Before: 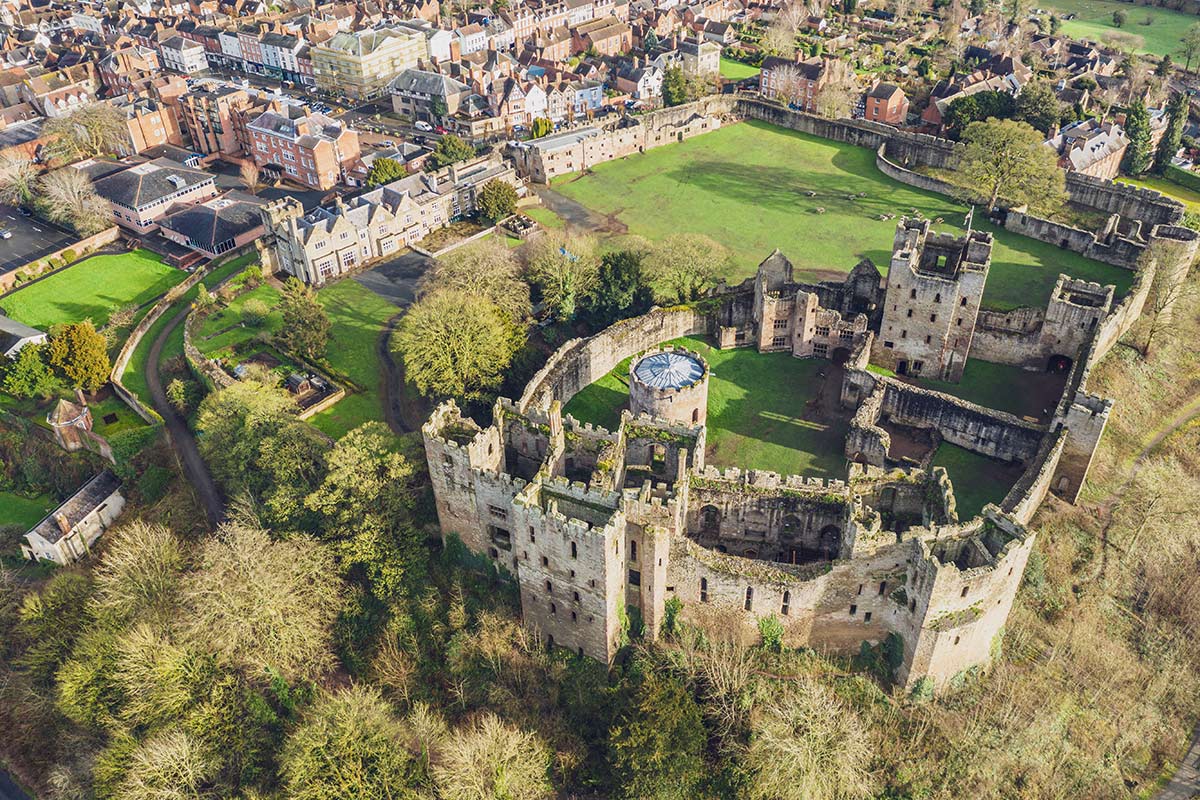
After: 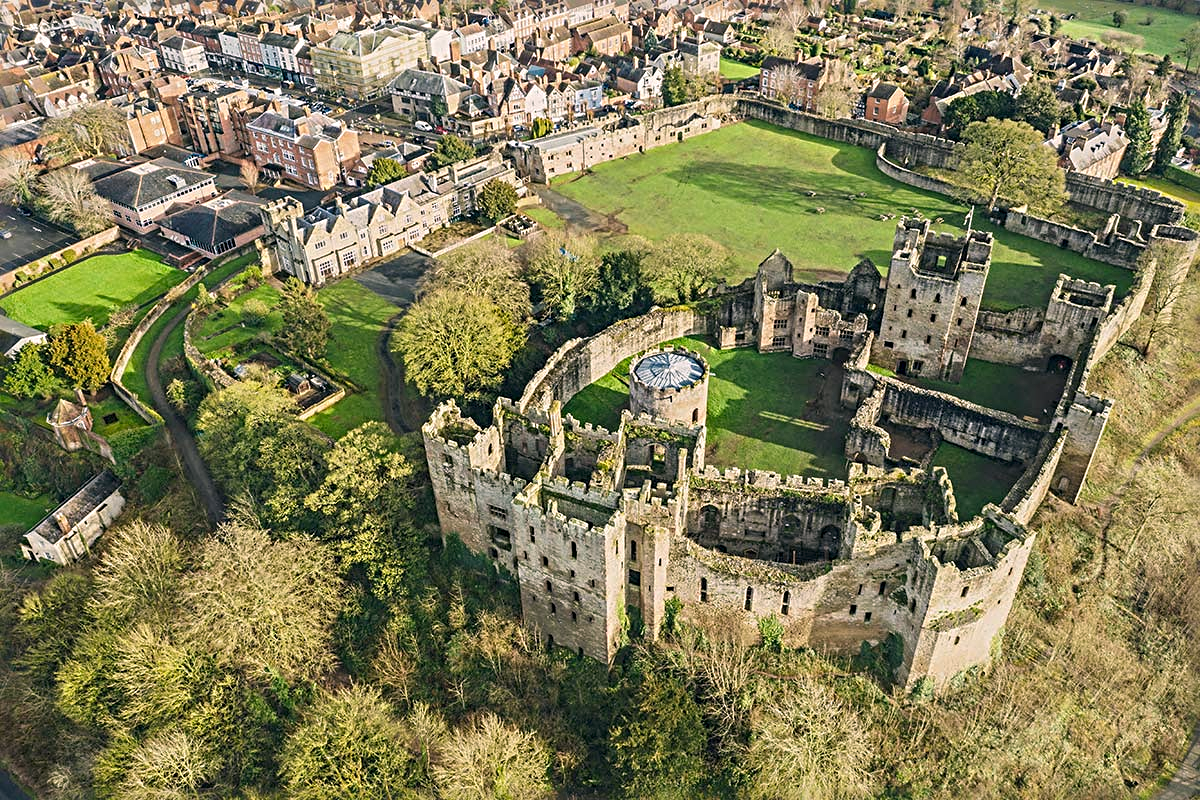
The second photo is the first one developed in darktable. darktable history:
color correction: highlights a* 4.02, highlights b* 4.98, shadows a* -7.55, shadows b* 4.98
sharpen: radius 4.883
exposure: exposure -0.05 EV
